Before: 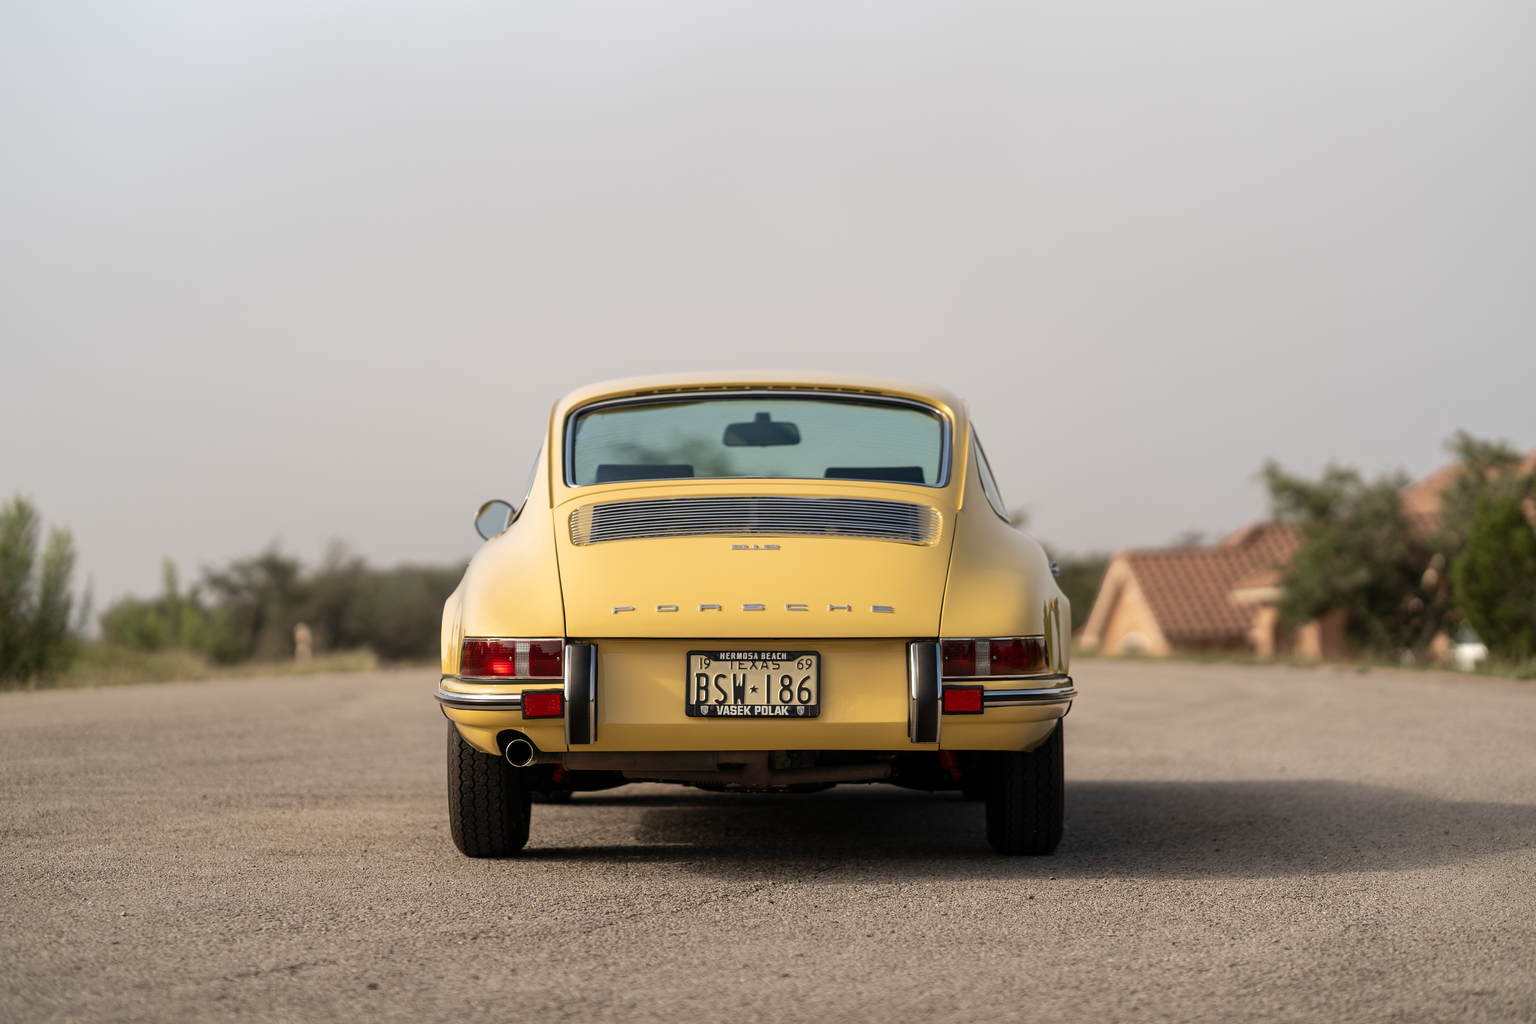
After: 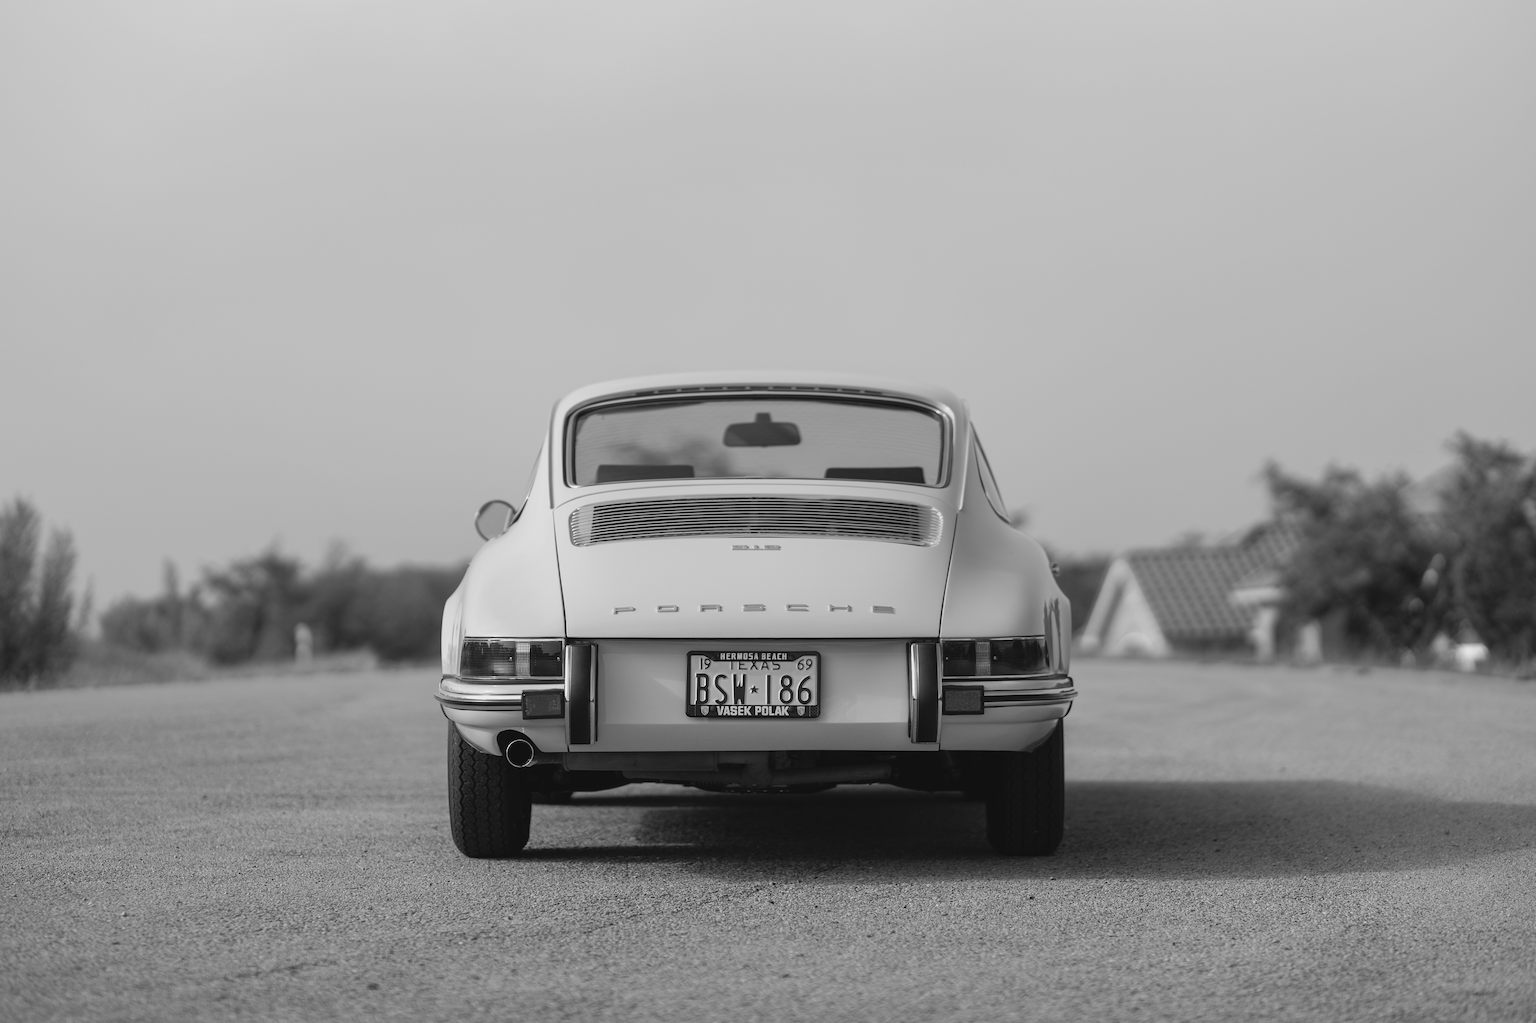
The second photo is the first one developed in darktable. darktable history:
contrast brightness saturation: contrast -0.1, saturation -0.1
white balance: red 0.984, blue 1.059
monochrome: a 32, b 64, size 2.3
color balance rgb: perceptual saturation grading › global saturation 20%, perceptual saturation grading › highlights -25%, perceptual saturation grading › shadows 25%
